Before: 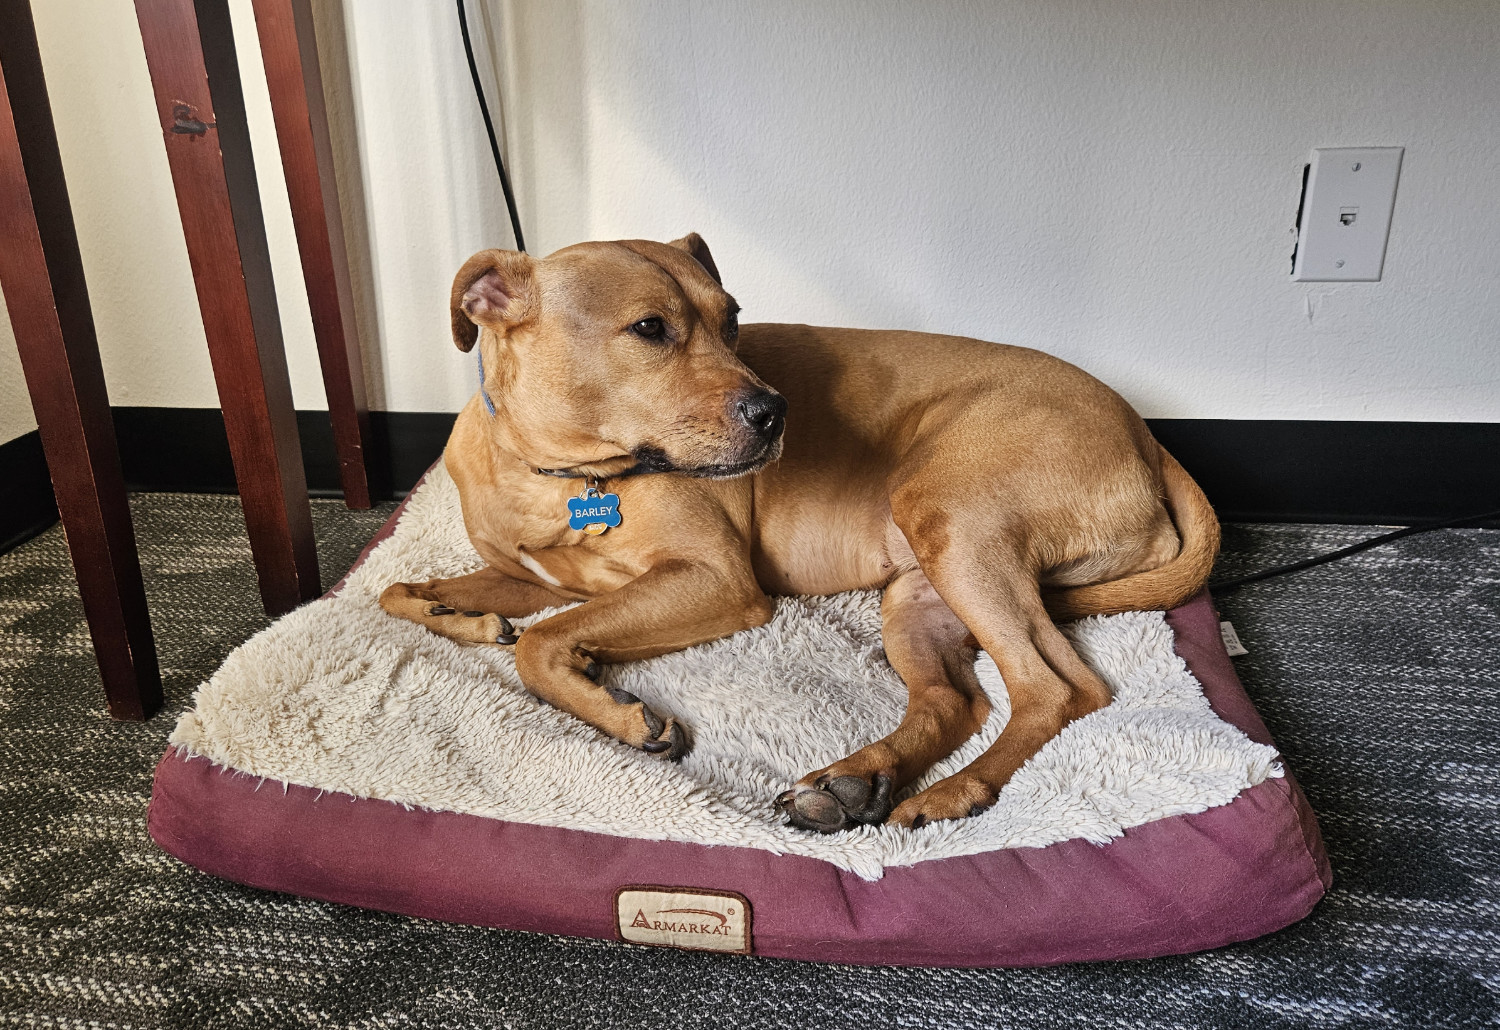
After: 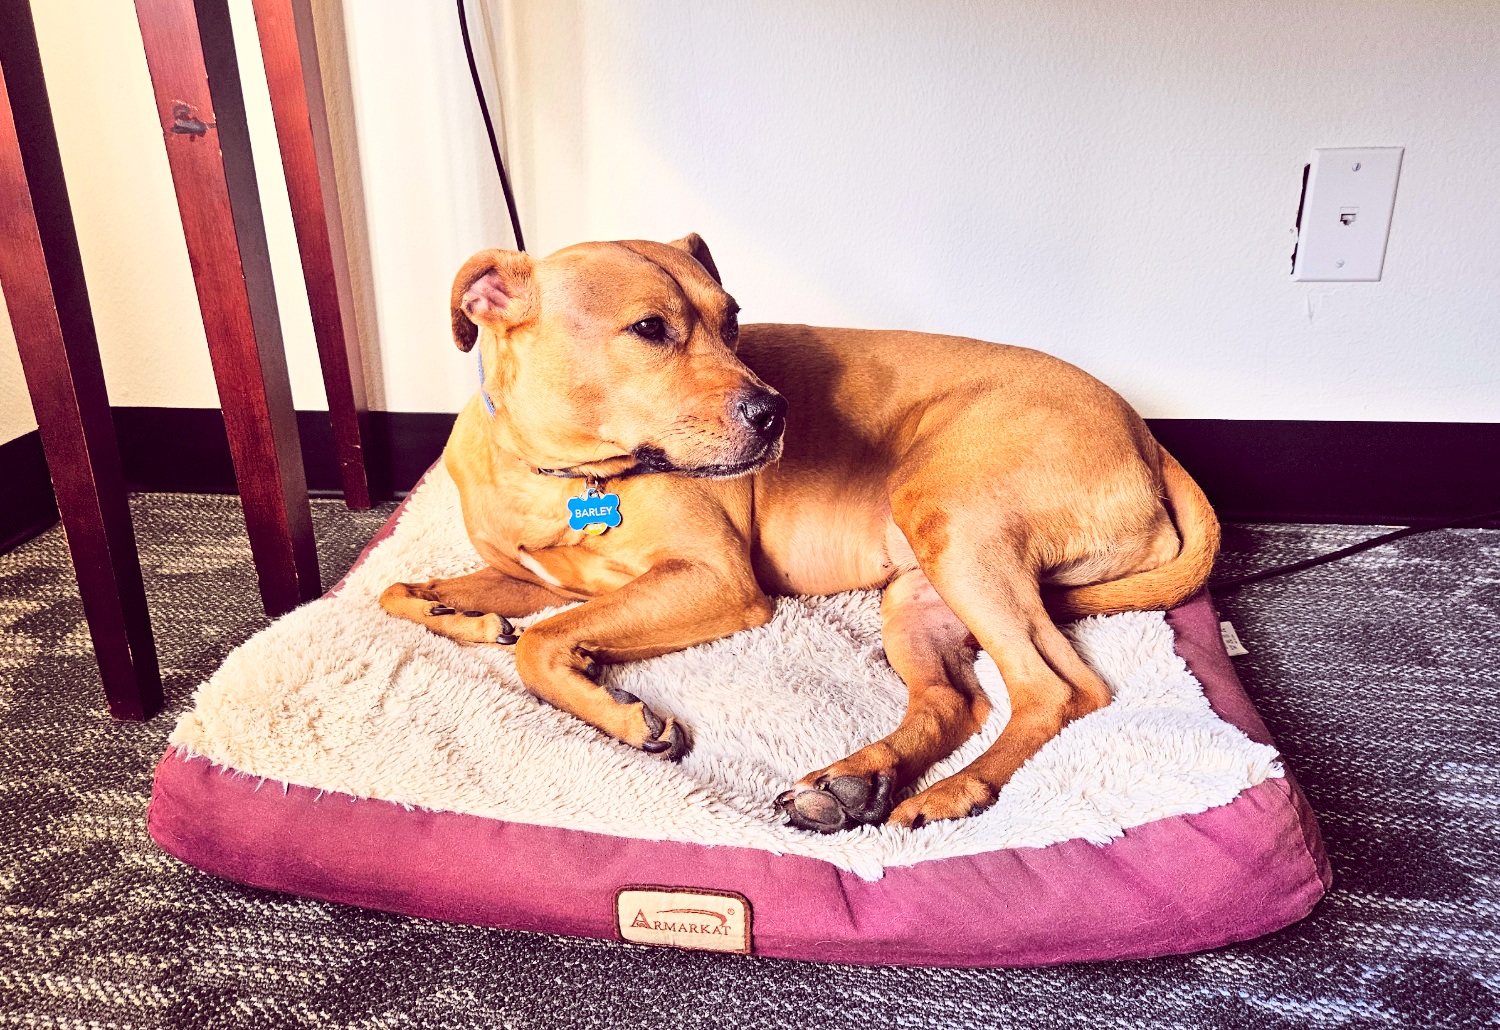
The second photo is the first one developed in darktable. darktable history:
base curve: curves: ch0 [(0, 0) (0.028, 0.03) (0.121, 0.232) (0.46, 0.748) (0.859, 0.968) (1, 1)], preserve colors average RGB
color balance rgb: global offset › chroma 0.278%, global offset › hue 318.54°, linear chroma grading › shadows -8.226%, linear chroma grading › global chroma 9.729%, perceptual saturation grading › global saturation 0.122%, perceptual brilliance grading › mid-tones 9.854%, perceptual brilliance grading › shadows 15.528%
